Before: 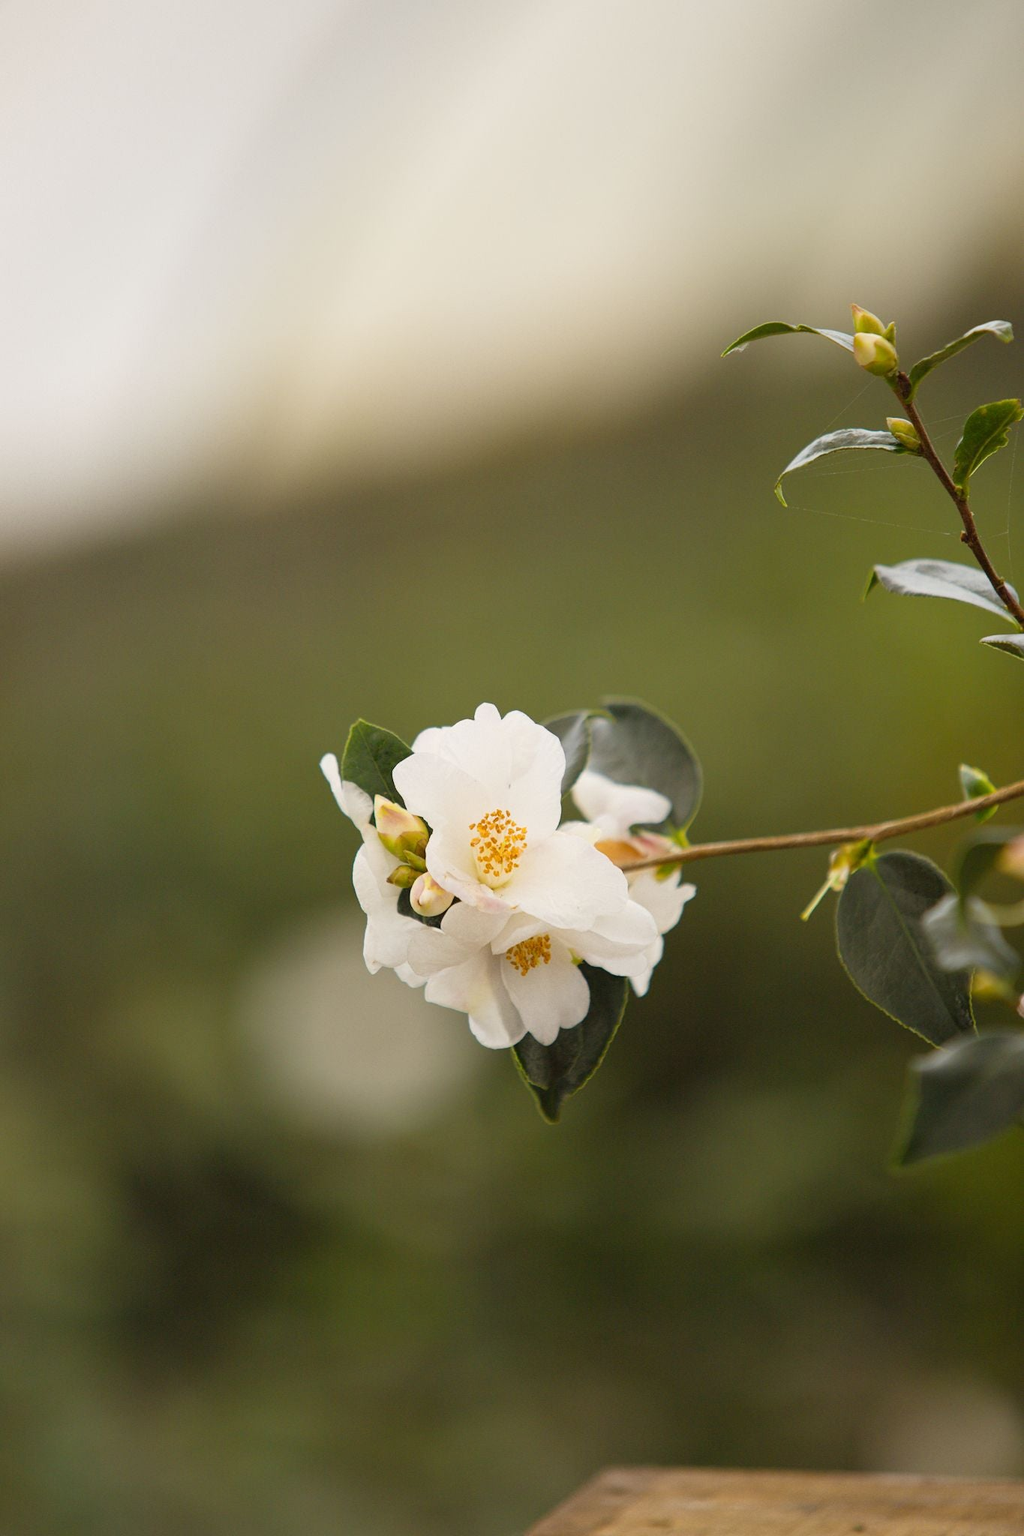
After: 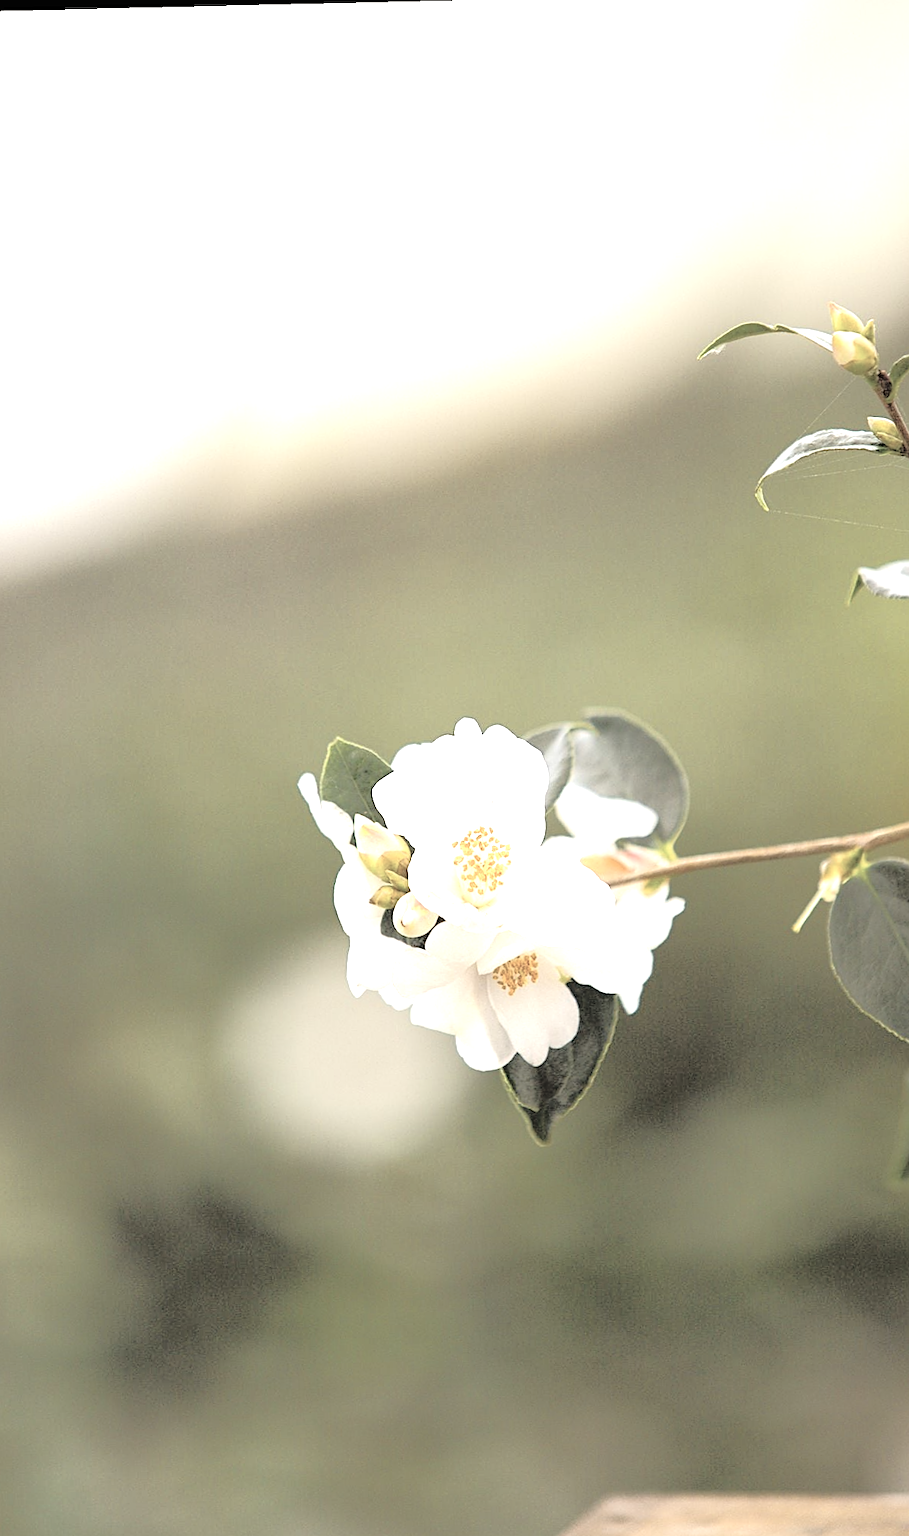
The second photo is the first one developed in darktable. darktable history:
sharpen: on, module defaults
tone equalizer: -8 EV -1.82 EV, -7 EV -1.19 EV, -6 EV -1.61 EV, edges refinement/feathering 500, mask exposure compensation -1.57 EV, preserve details no
contrast brightness saturation: brightness 0.182, saturation -0.483
crop and rotate: angle 1.36°, left 4.378%, top 0.786%, right 11.47%, bottom 2.702%
exposure: black level correction 0, exposure 1.294 EV, compensate highlight preservation false
